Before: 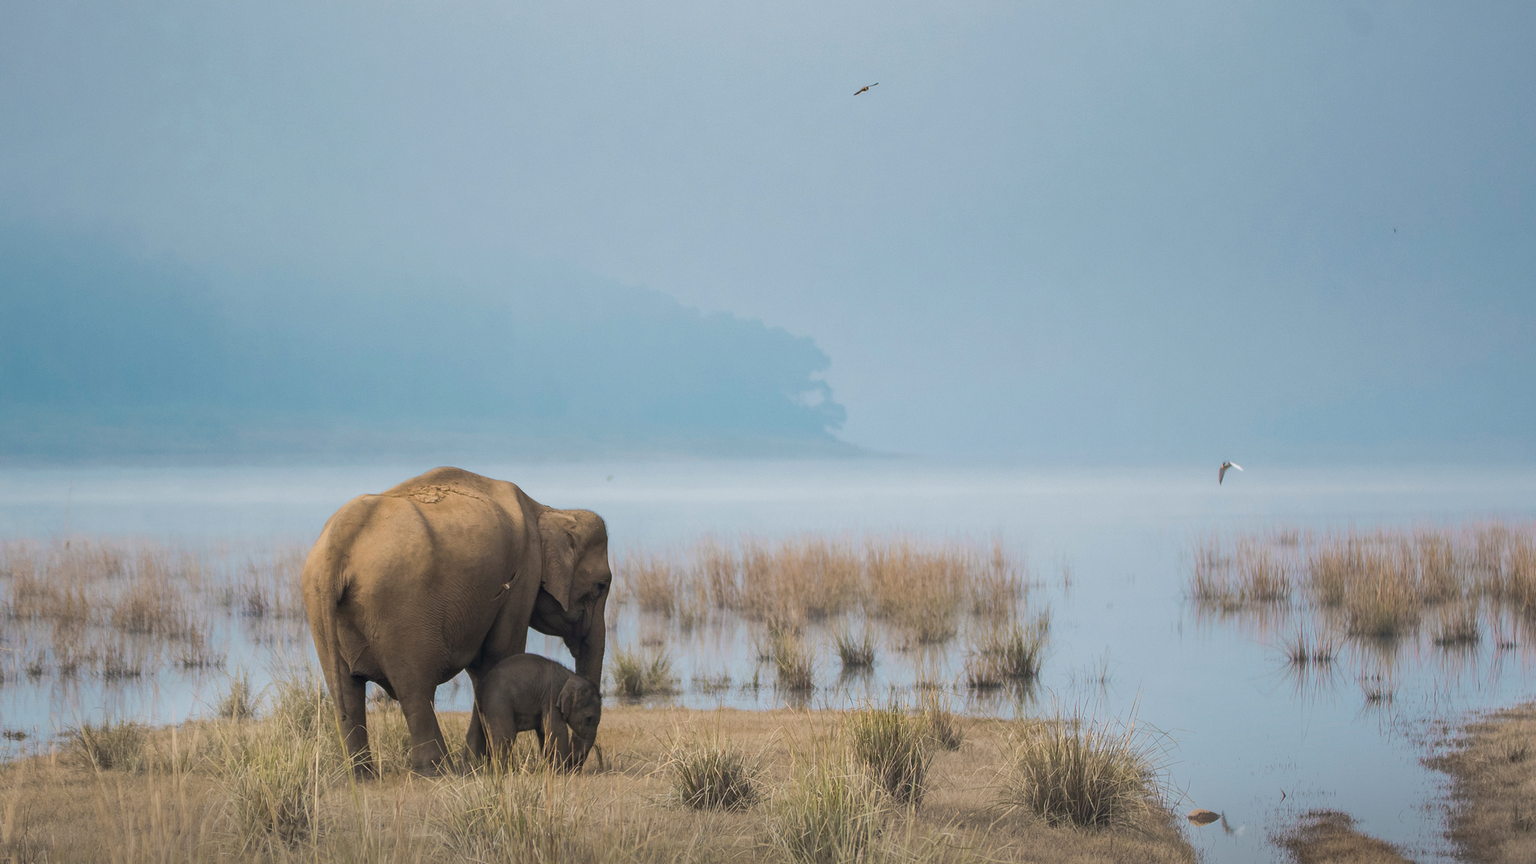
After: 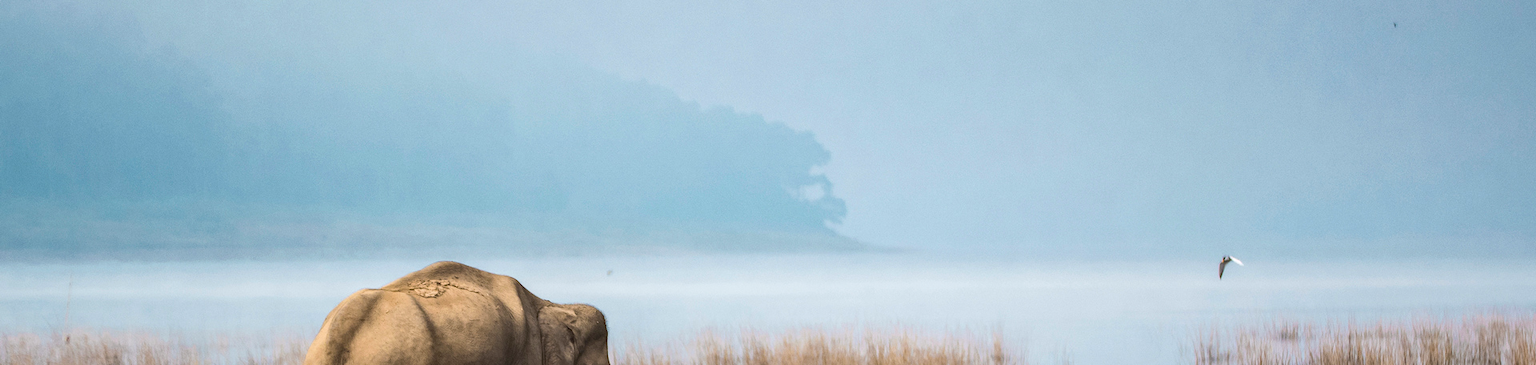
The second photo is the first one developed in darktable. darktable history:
haze removal: adaptive false
local contrast: on, module defaults
contrast brightness saturation: contrast 0.242, brightness 0.094
crop and rotate: top 23.868%, bottom 33.801%
